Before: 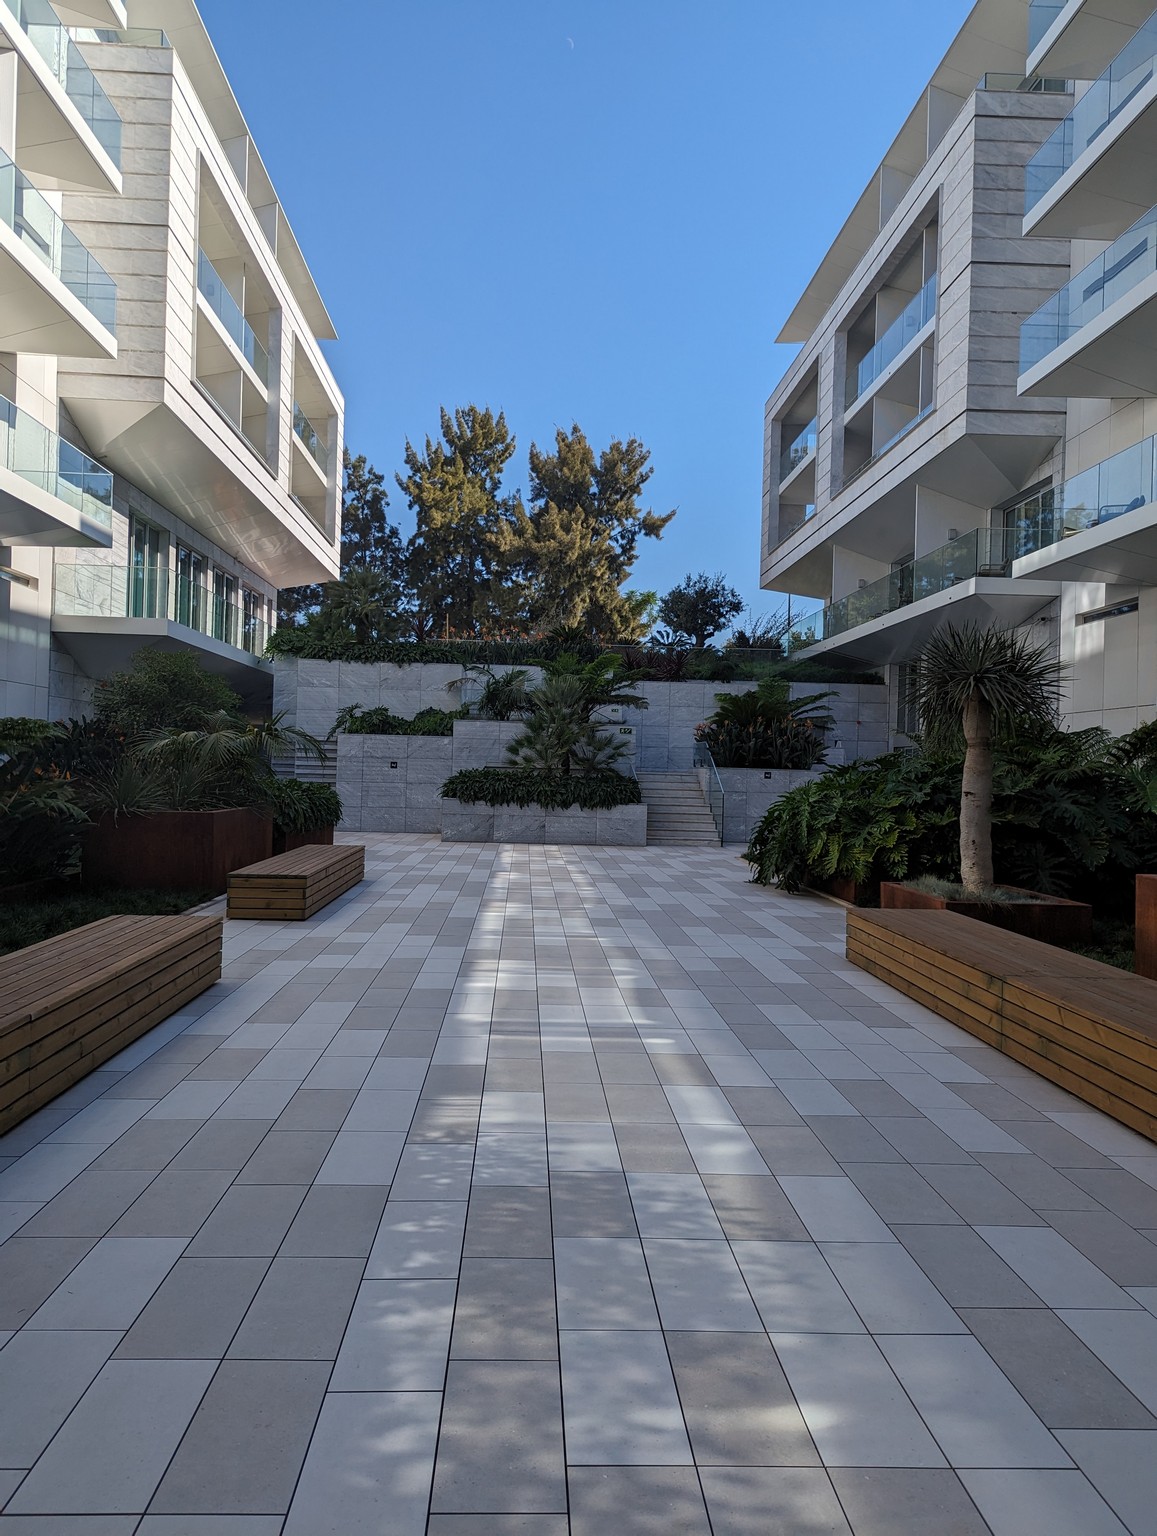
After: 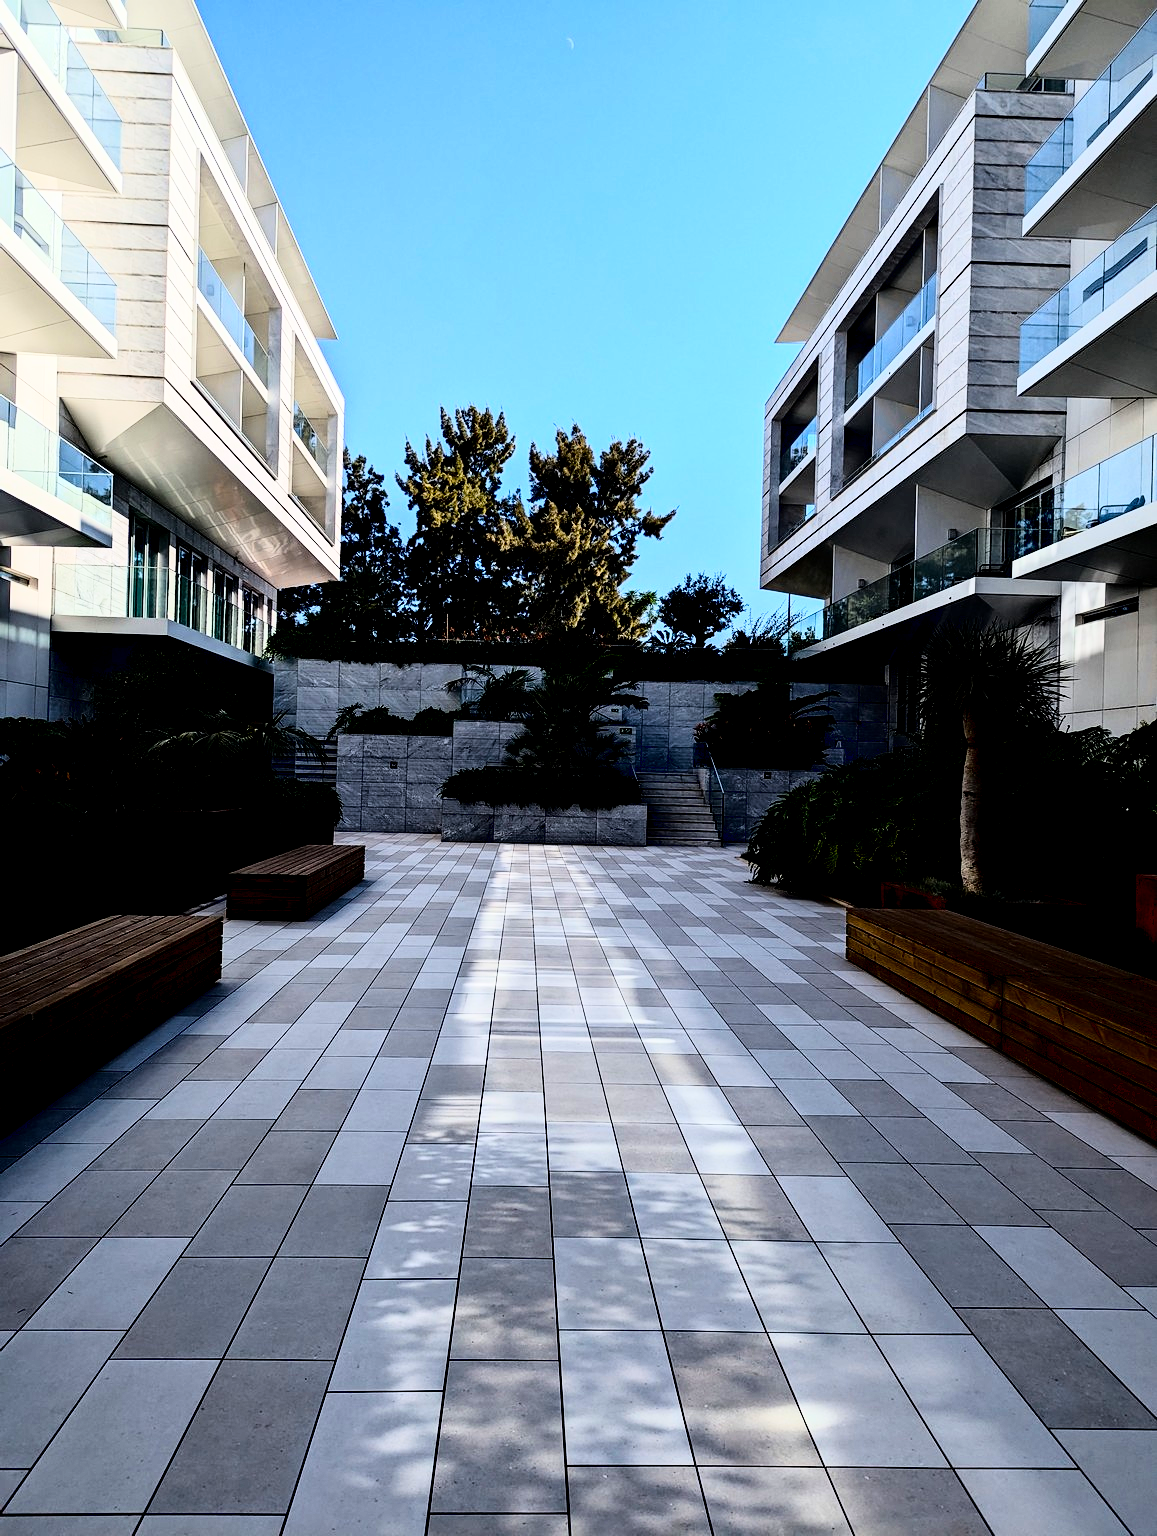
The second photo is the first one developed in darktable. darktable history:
exposure: black level correction 0.046, exposure -0.228 EV, compensate highlight preservation false
rgb curve: curves: ch0 [(0, 0) (0.21, 0.15) (0.24, 0.21) (0.5, 0.75) (0.75, 0.96) (0.89, 0.99) (1, 1)]; ch1 [(0, 0.02) (0.21, 0.13) (0.25, 0.2) (0.5, 0.67) (0.75, 0.9) (0.89, 0.97) (1, 1)]; ch2 [(0, 0.02) (0.21, 0.13) (0.25, 0.2) (0.5, 0.67) (0.75, 0.9) (0.89, 0.97) (1, 1)], compensate middle gray true
